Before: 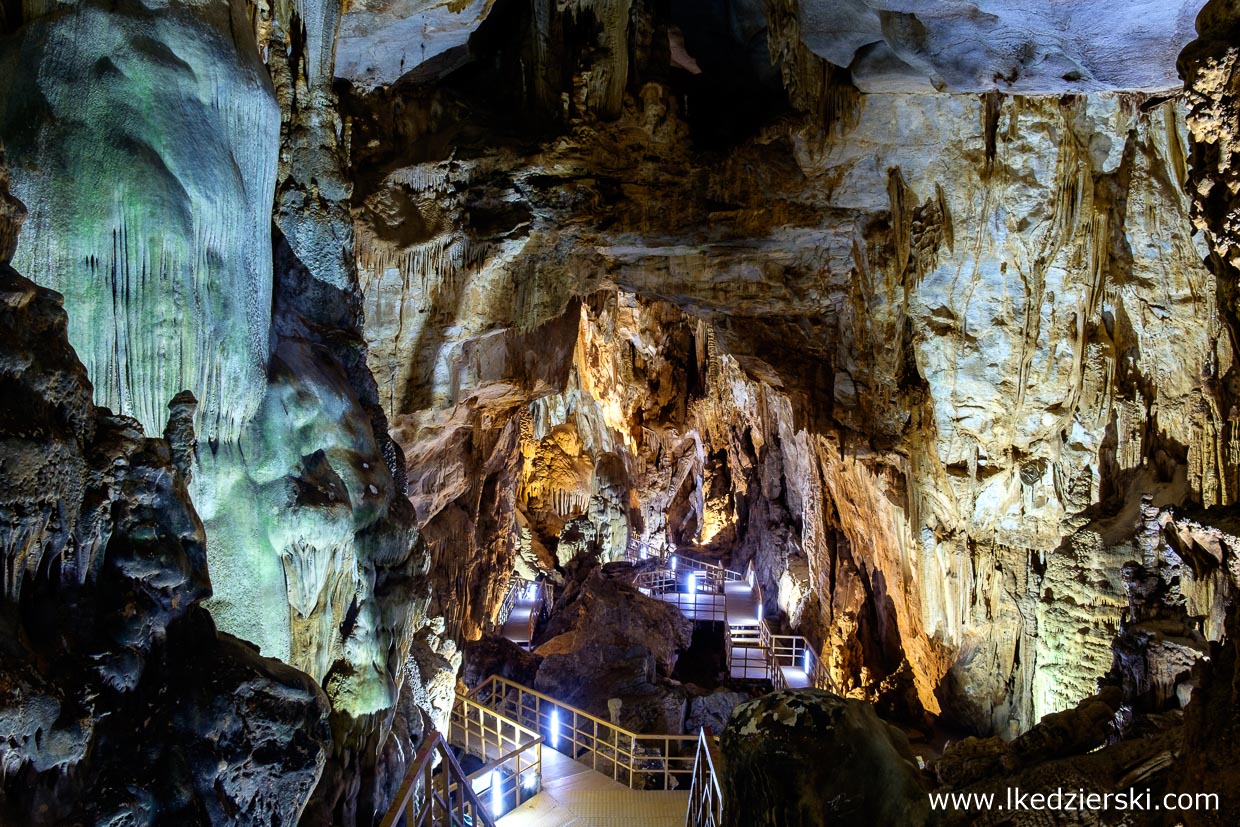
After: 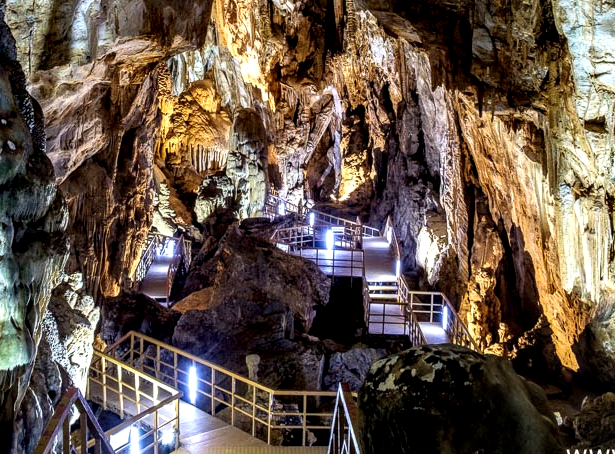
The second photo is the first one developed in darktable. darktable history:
crop: left 29.204%, top 41.608%, right 21.186%, bottom 3.474%
local contrast: detail 160%
